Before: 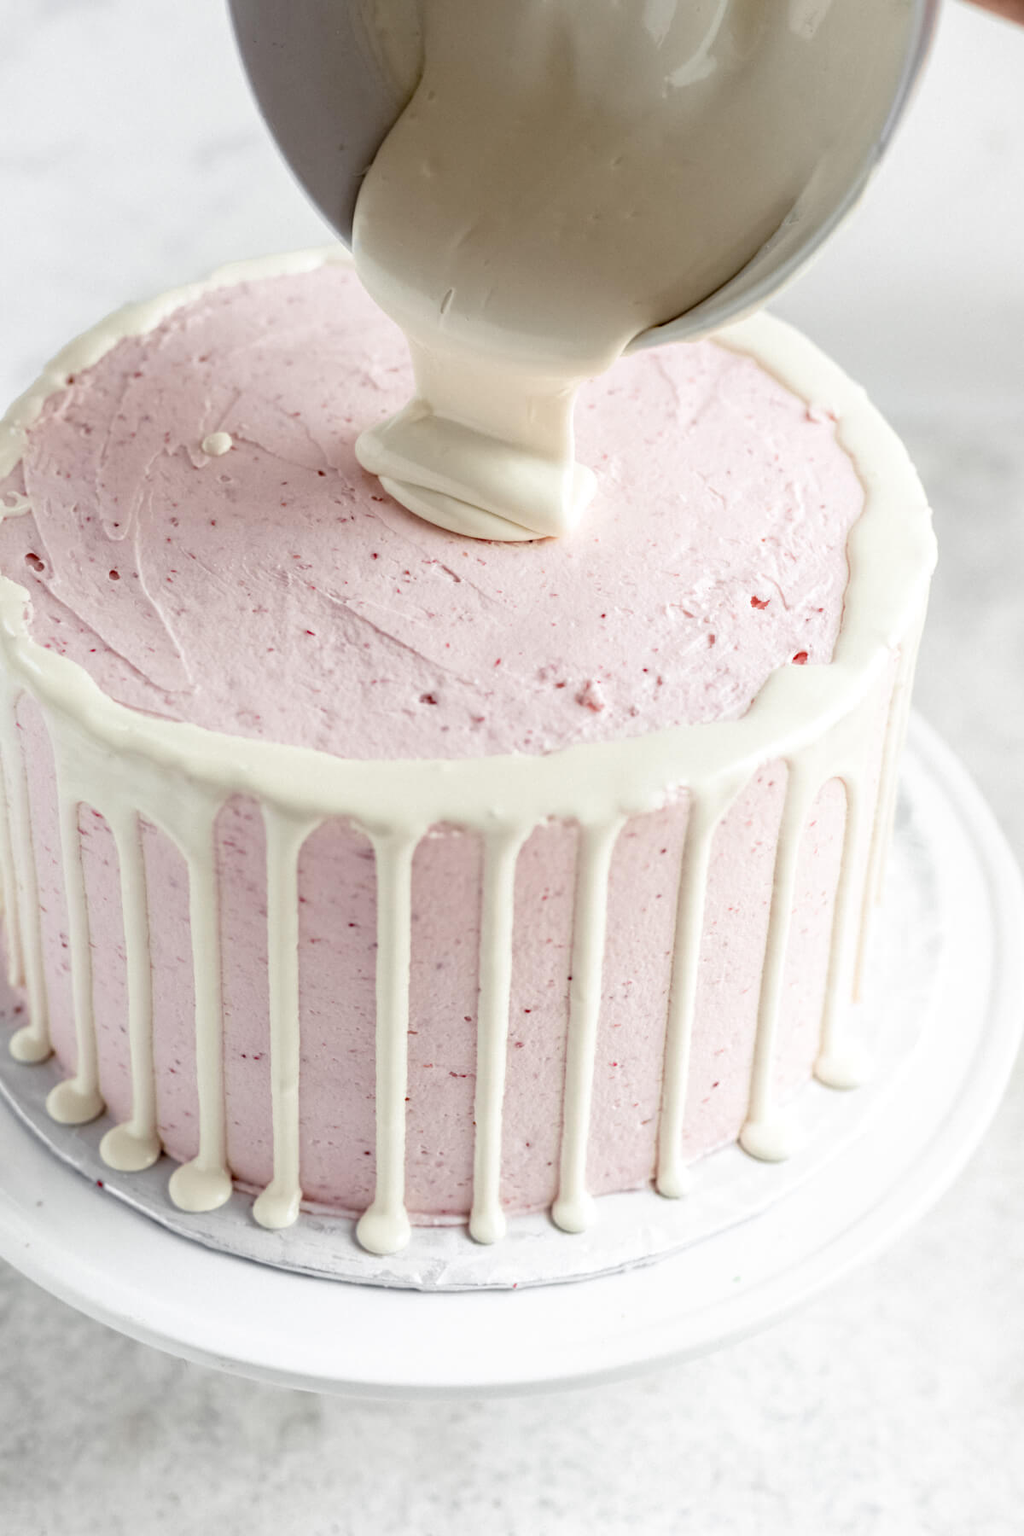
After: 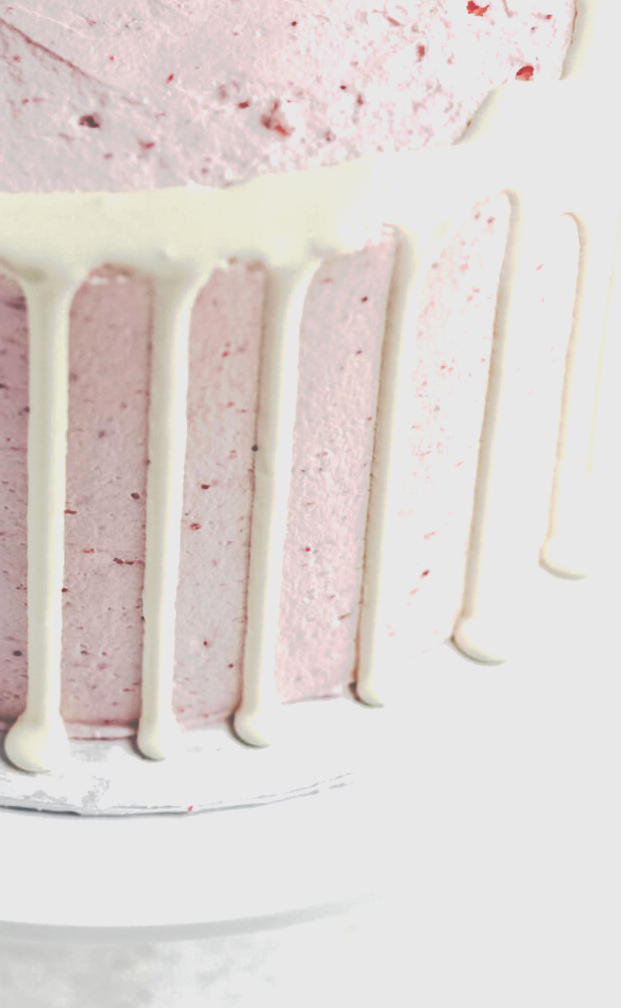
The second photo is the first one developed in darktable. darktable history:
crop: left 34.479%, top 38.822%, right 13.718%, bottom 5.172%
contrast brightness saturation: contrast -0.1, saturation -0.1
tone curve: curves: ch0 [(0, 0) (0.003, 0.217) (0.011, 0.217) (0.025, 0.229) (0.044, 0.243) (0.069, 0.253) (0.1, 0.265) (0.136, 0.281) (0.177, 0.305) (0.224, 0.331) (0.277, 0.369) (0.335, 0.415) (0.399, 0.472) (0.468, 0.543) (0.543, 0.609) (0.623, 0.676) (0.709, 0.734) (0.801, 0.798) (0.898, 0.849) (1, 1)], preserve colors none
base curve: curves: ch0 [(0, 0.036) (0.083, 0.04) (0.804, 1)], preserve colors none
